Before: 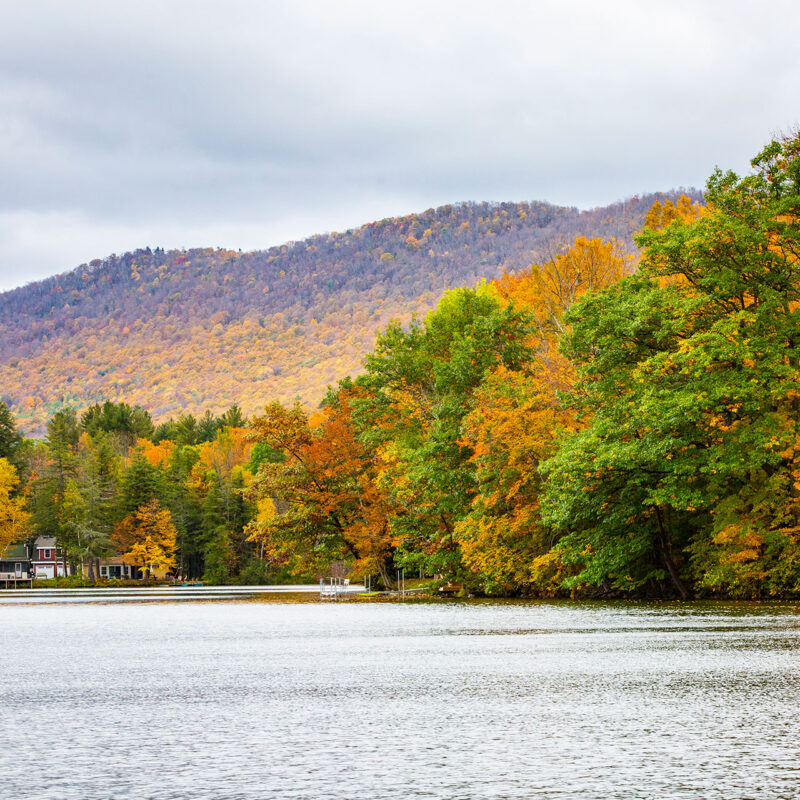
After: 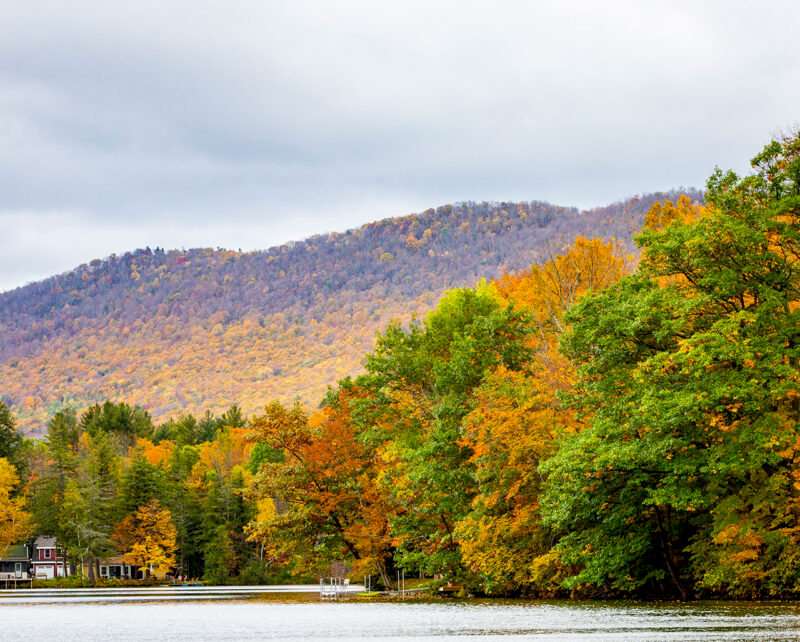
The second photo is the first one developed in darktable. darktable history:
crop: bottom 19.695%
exposure: black level correction 0.006, compensate highlight preservation false
